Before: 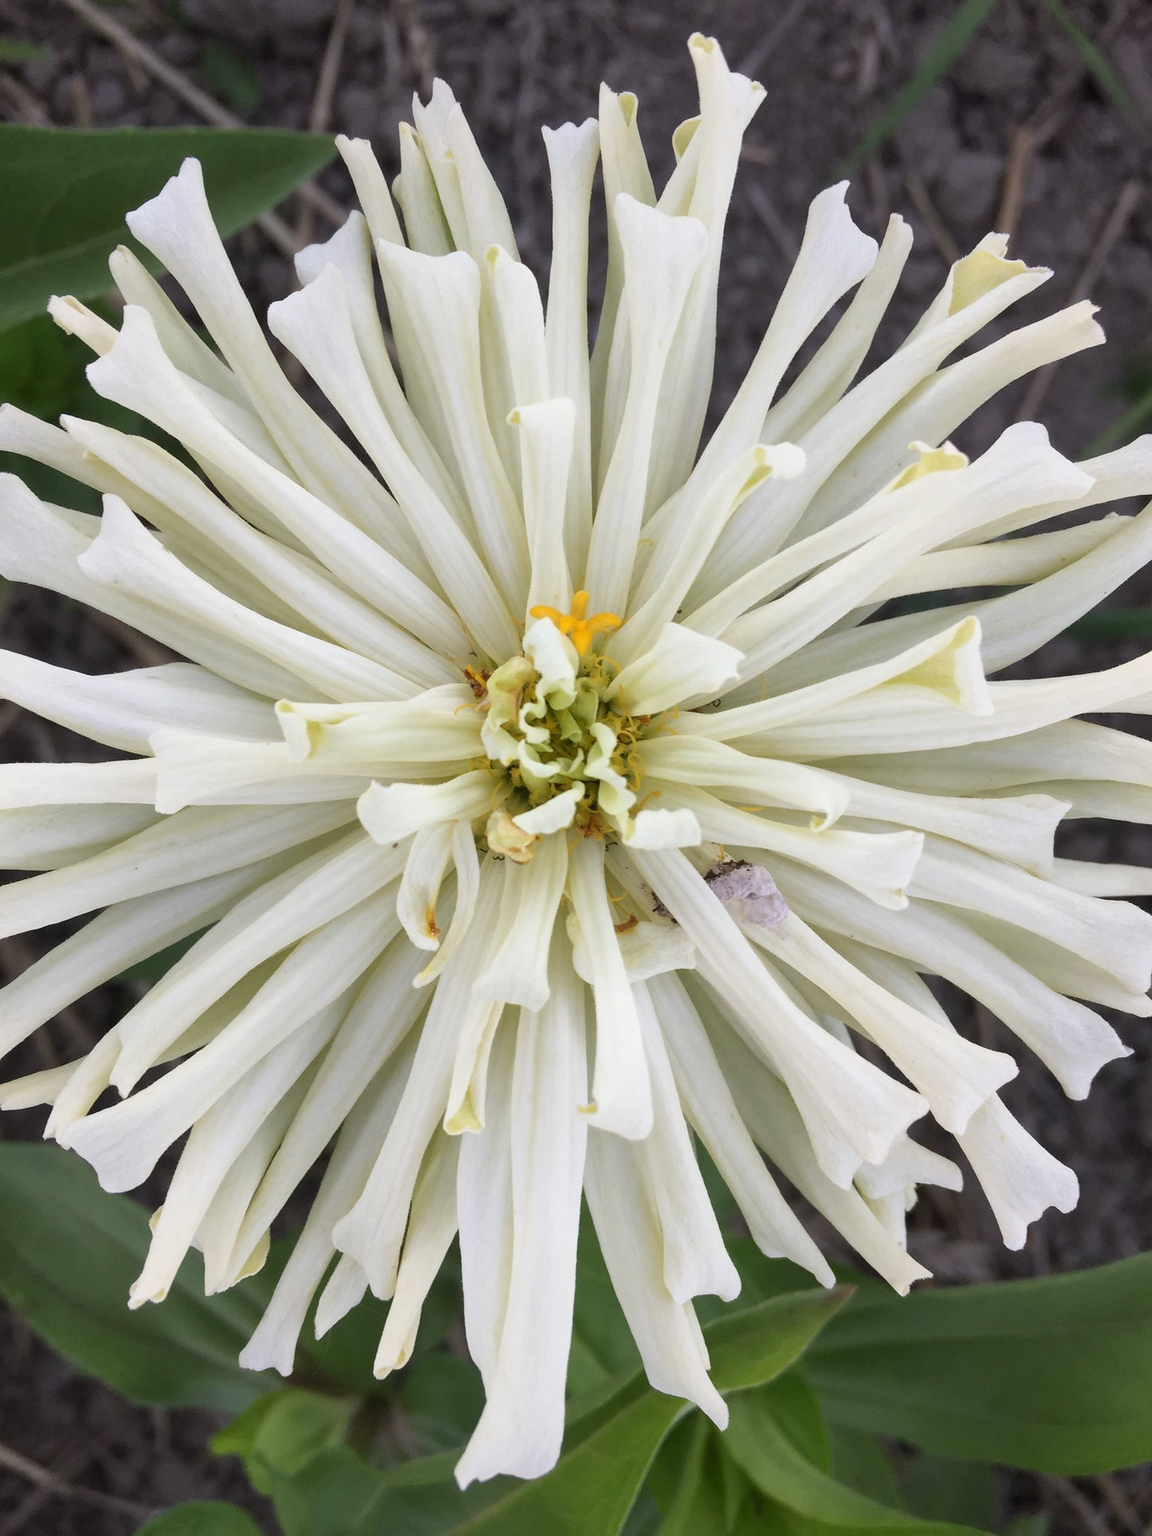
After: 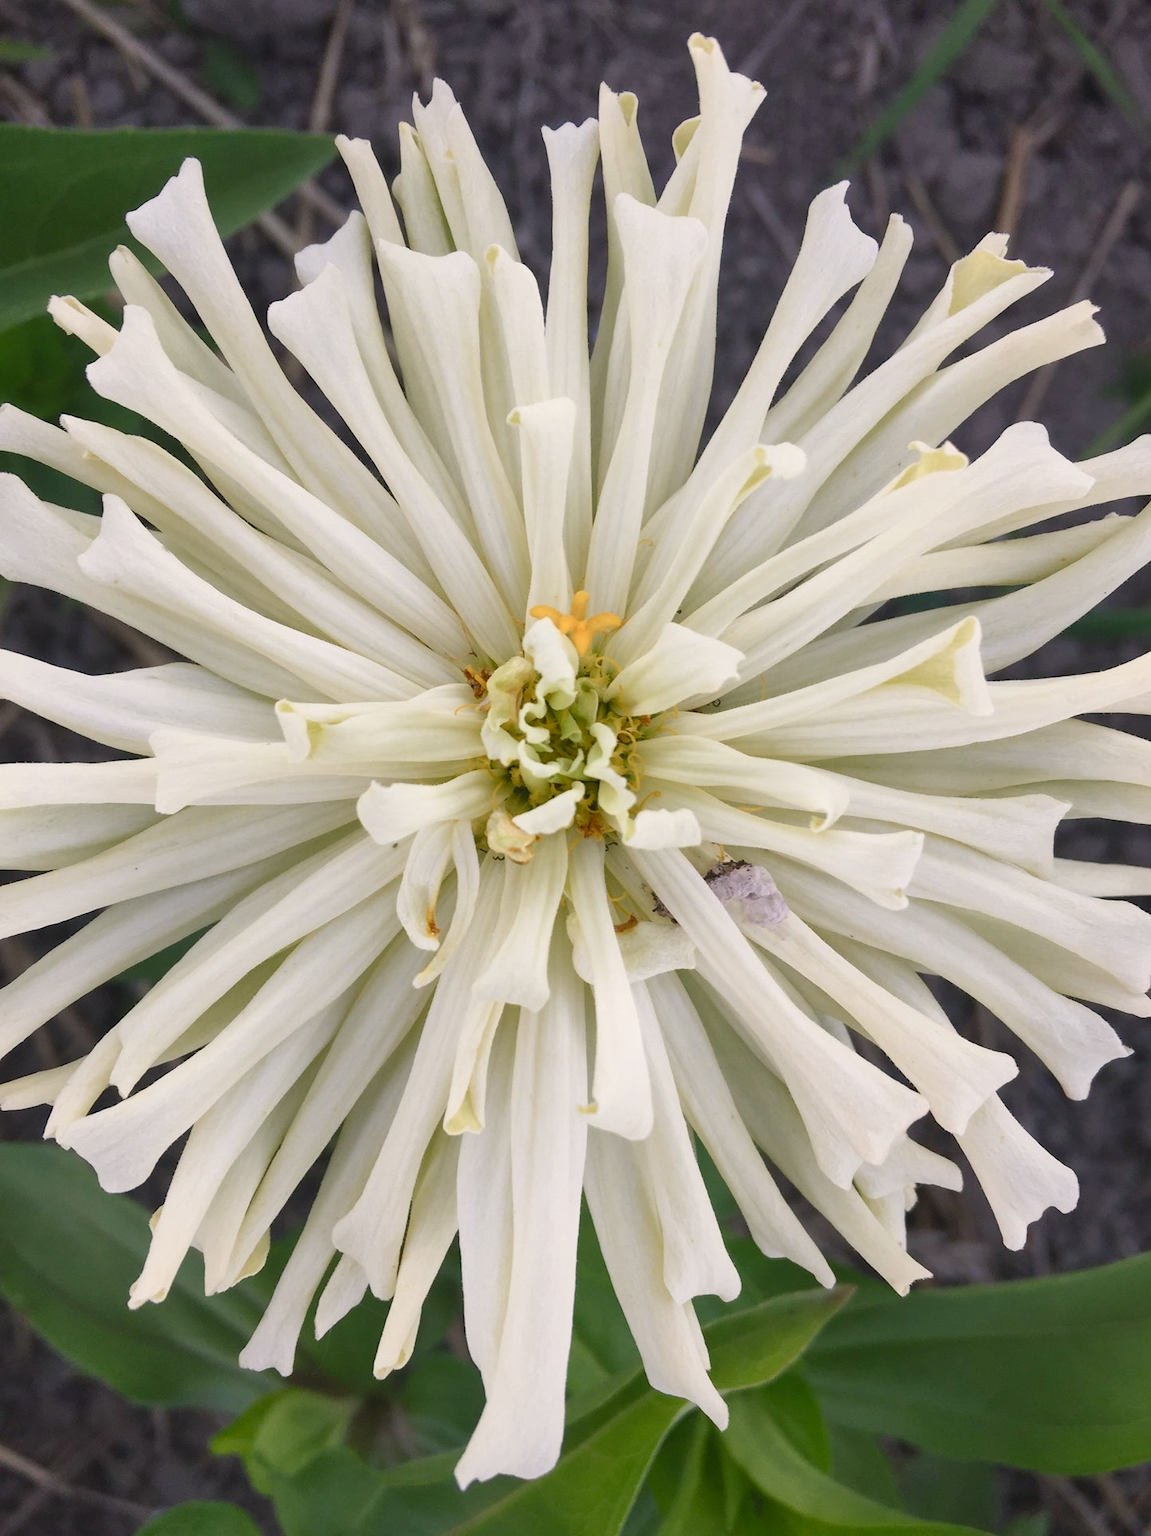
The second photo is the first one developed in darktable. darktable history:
contrast brightness saturation: contrast -0.02, brightness -0.01, saturation 0.03
color balance rgb: shadows lift › chroma 2%, shadows lift › hue 250°, power › hue 326.4°, highlights gain › chroma 2%, highlights gain › hue 64.8°, global offset › luminance 0.5%, global offset › hue 58.8°, perceptual saturation grading › highlights -25%, perceptual saturation grading › shadows 30%, global vibrance 15%
